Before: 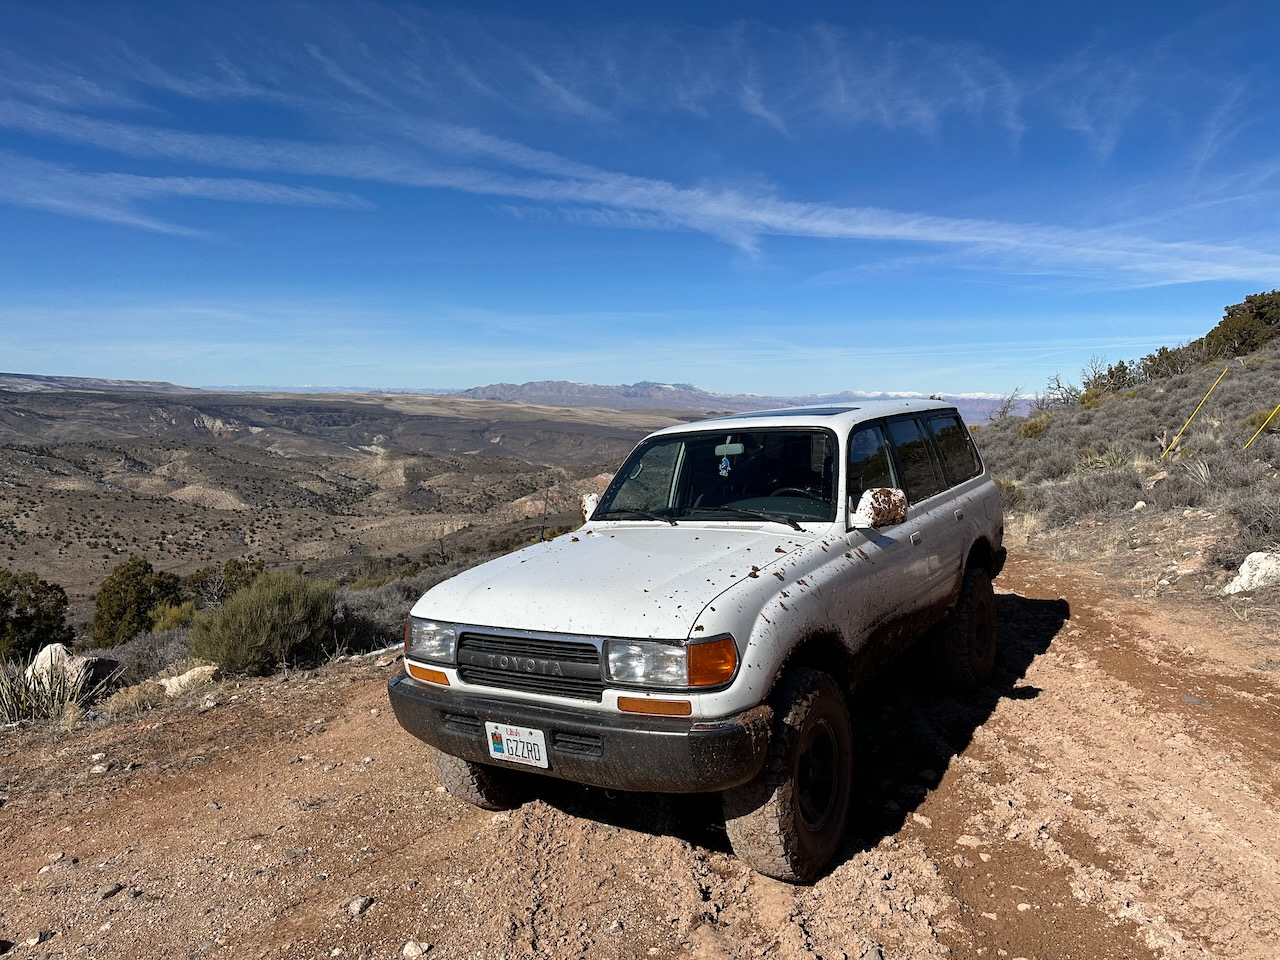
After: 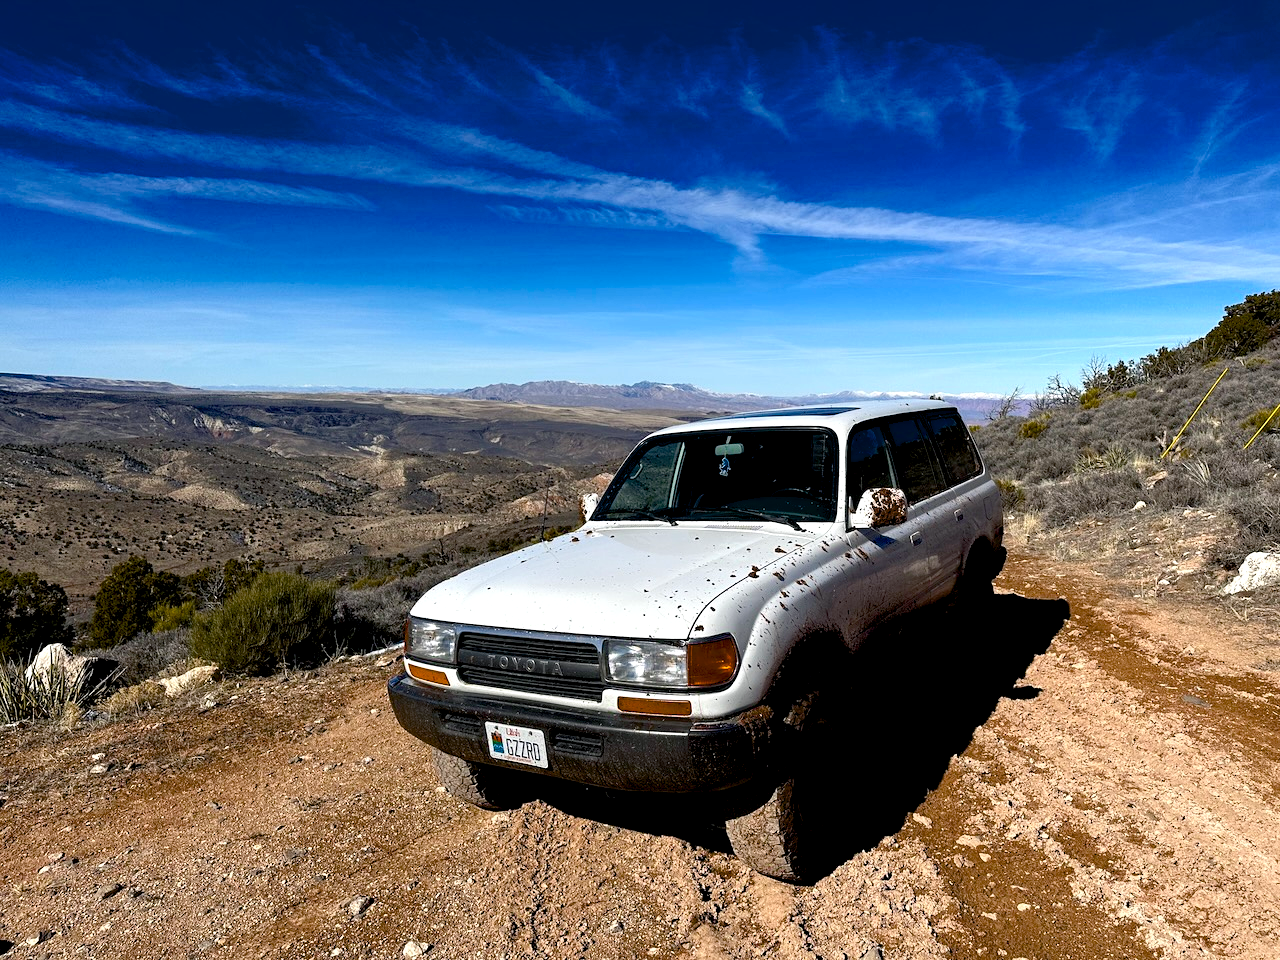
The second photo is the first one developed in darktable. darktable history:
color balance rgb: shadows lift › chroma 2.01%, shadows lift › hue 247.78°, global offset › luminance -1.431%, linear chroma grading › global chroma 14.887%, perceptual saturation grading › global saturation 15.579%, perceptual saturation grading › highlights -19.564%, perceptual saturation grading › shadows 19.774%, perceptual brilliance grading › global brilliance 15.821%, perceptual brilliance grading › shadows -34.832%, global vibrance 7.367%, saturation formula JzAzBz (2021)
